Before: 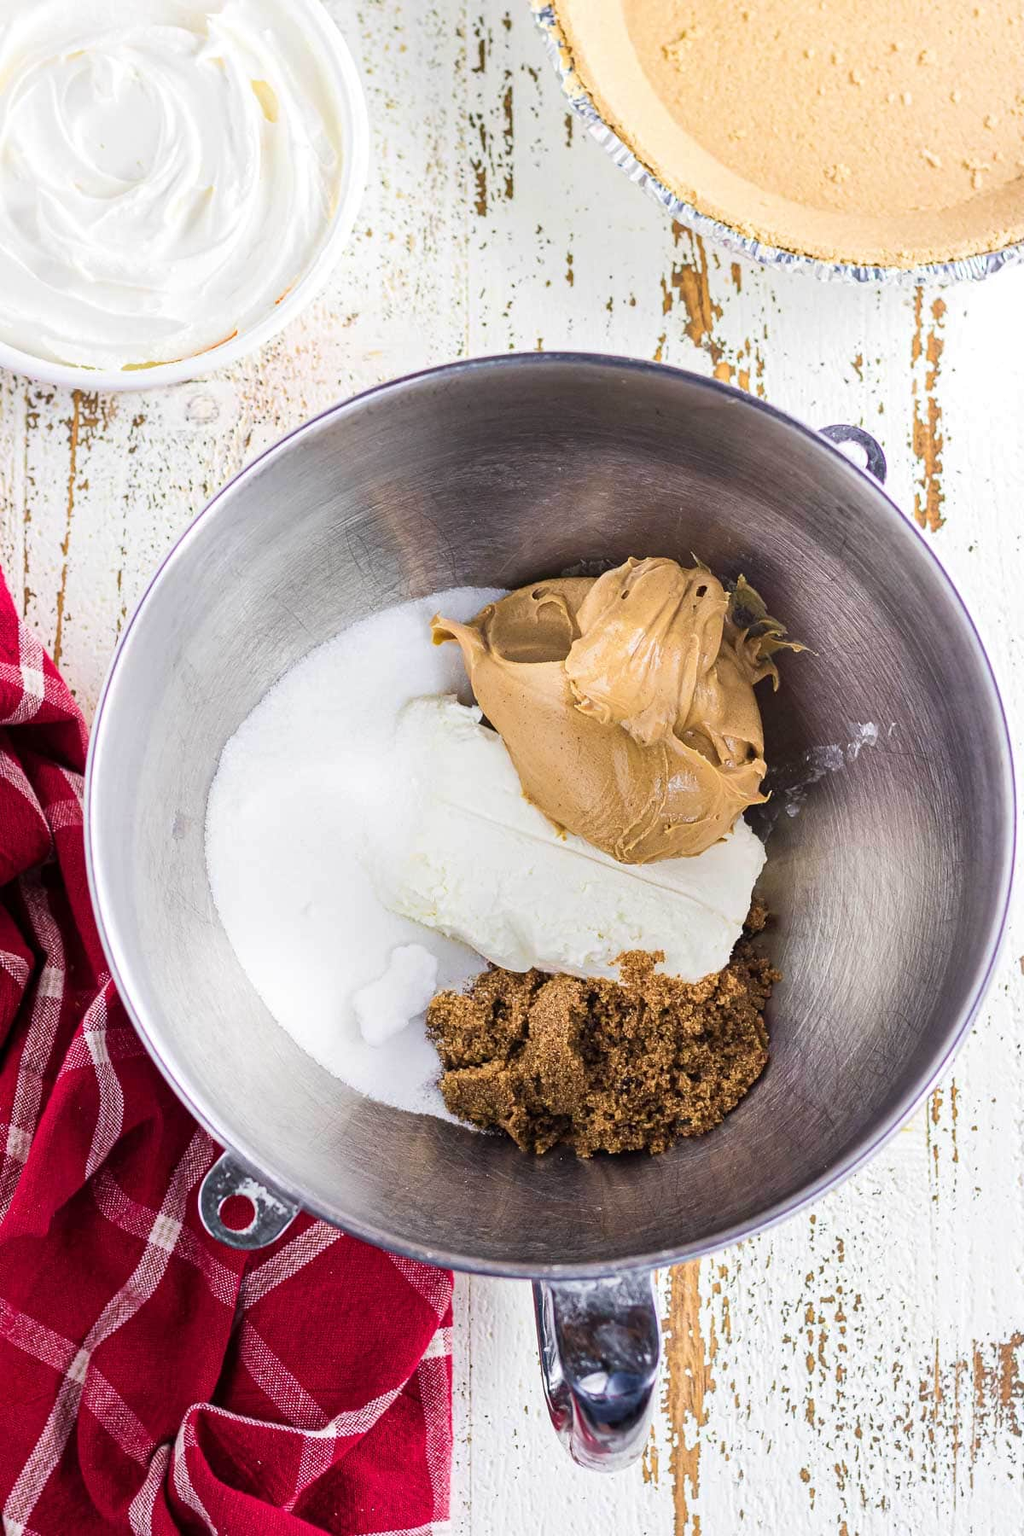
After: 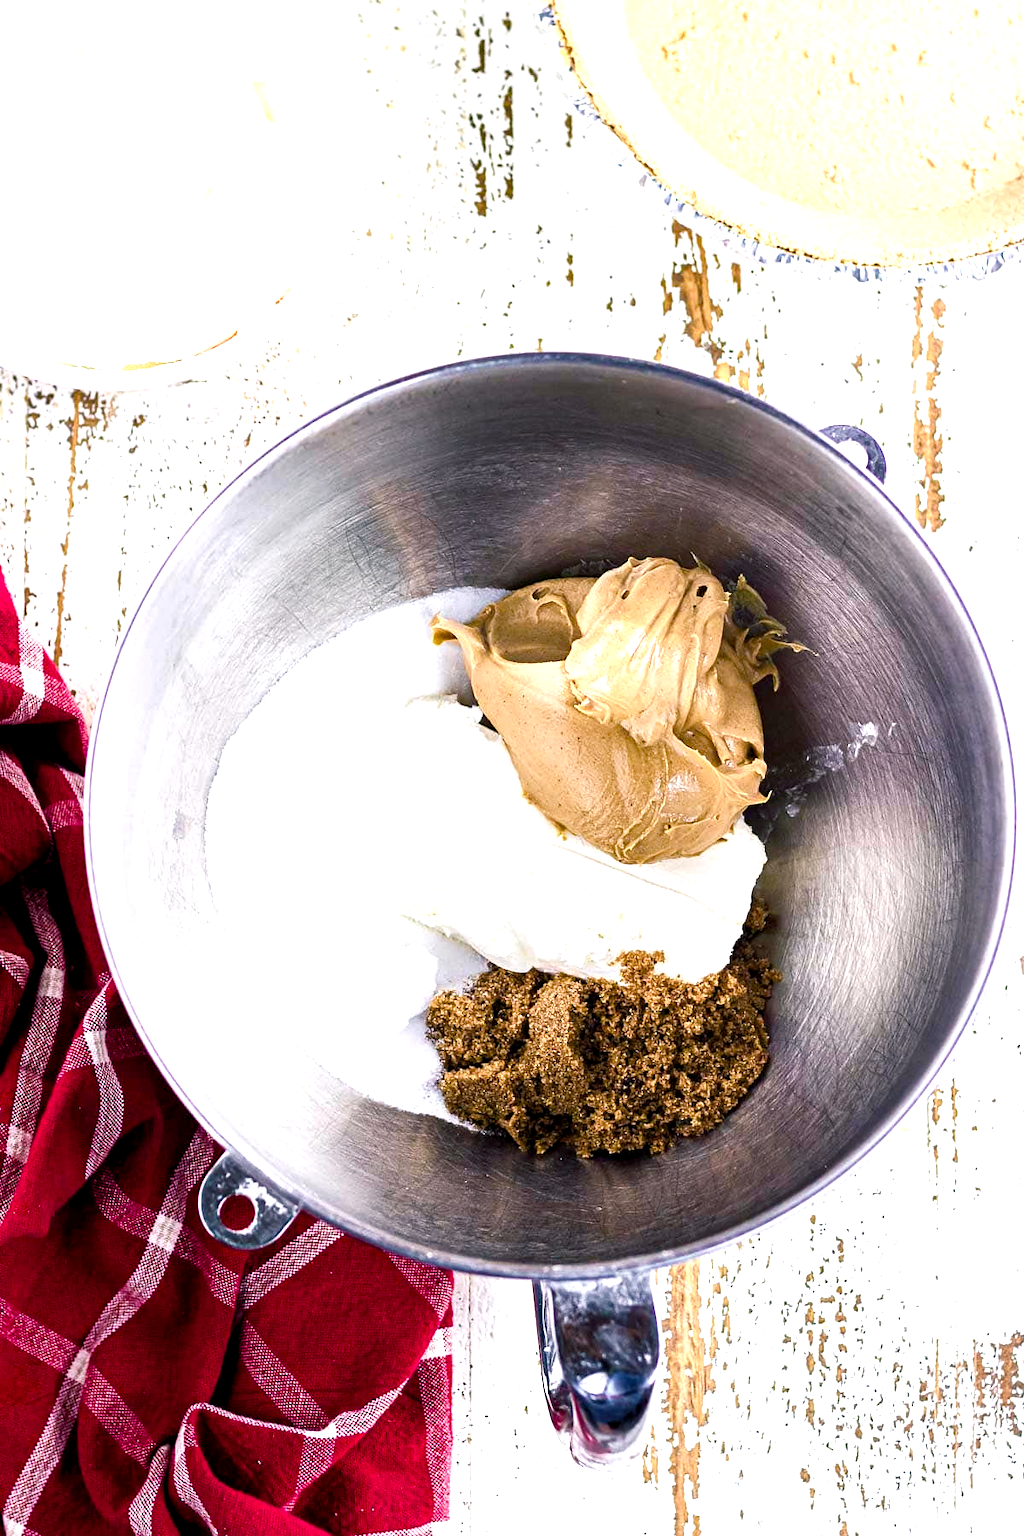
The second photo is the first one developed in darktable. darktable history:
levels: levels [0, 0.476, 0.951]
color balance rgb: shadows lift › chroma 2.79%, shadows lift › hue 190.66°, power › hue 171.85°, highlights gain › chroma 2.16%, highlights gain › hue 75.26°, global offset › luminance -0.51%, perceptual saturation grading › highlights -33.8%, perceptual saturation grading › mid-tones 14.98%, perceptual saturation grading › shadows 48.43%, perceptual brilliance grading › highlights 15.68%, perceptual brilliance grading › mid-tones 6.62%, perceptual brilliance grading › shadows -14.98%, global vibrance 11.32%, contrast 5.05%
white balance: red 0.984, blue 1.059
